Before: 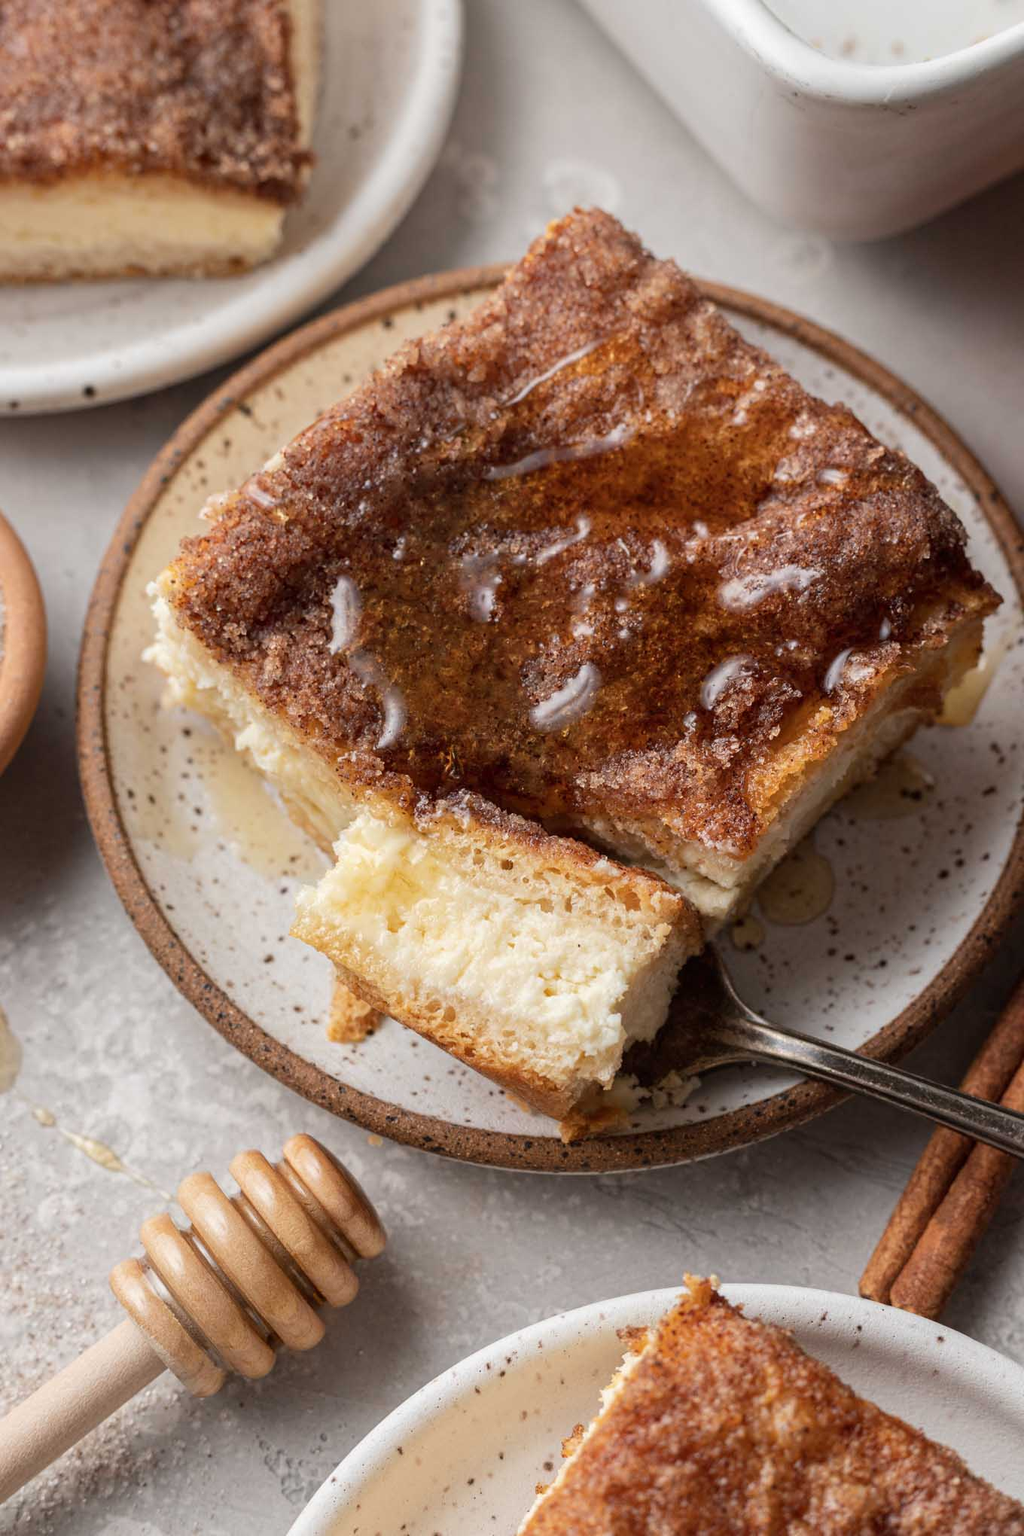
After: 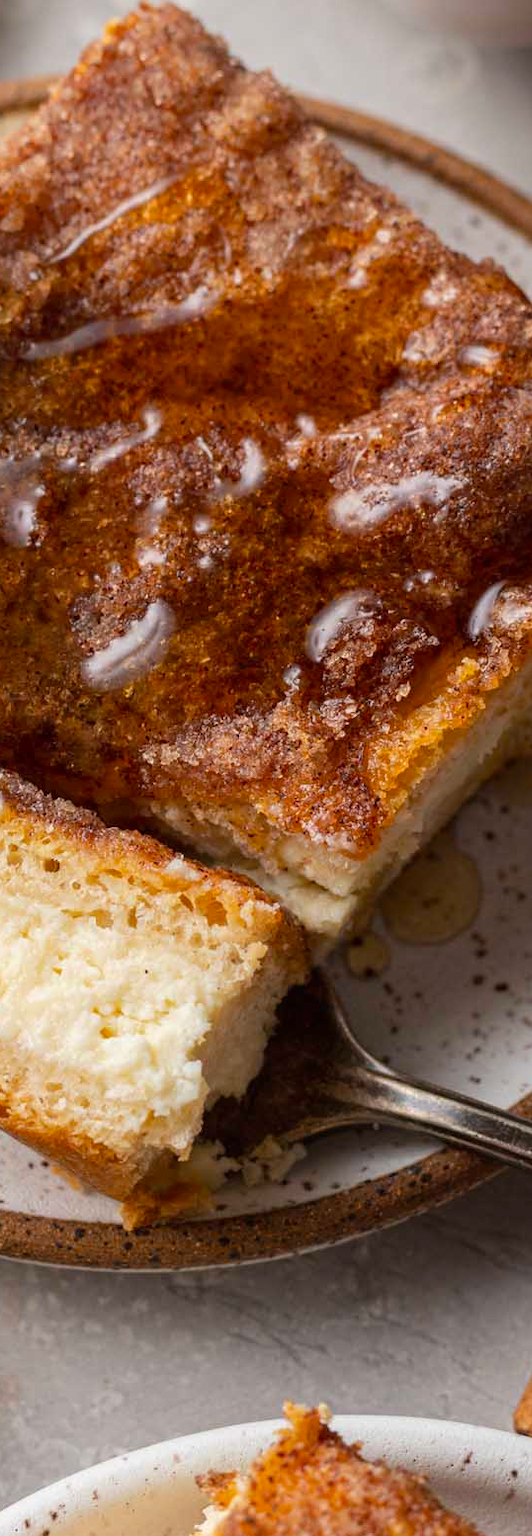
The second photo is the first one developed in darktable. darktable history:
crop: left 45.721%, top 13.393%, right 14.118%, bottom 10.01%
color balance: output saturation 120%
